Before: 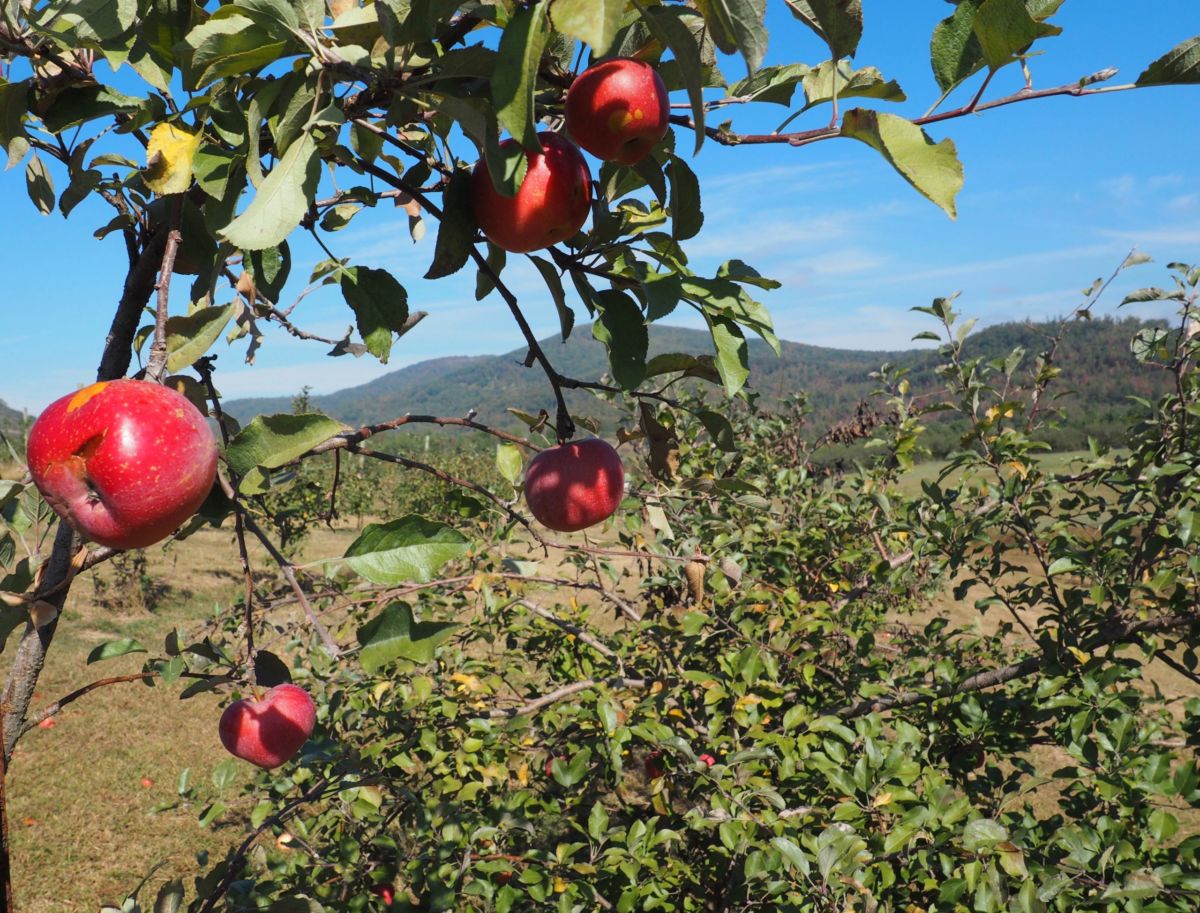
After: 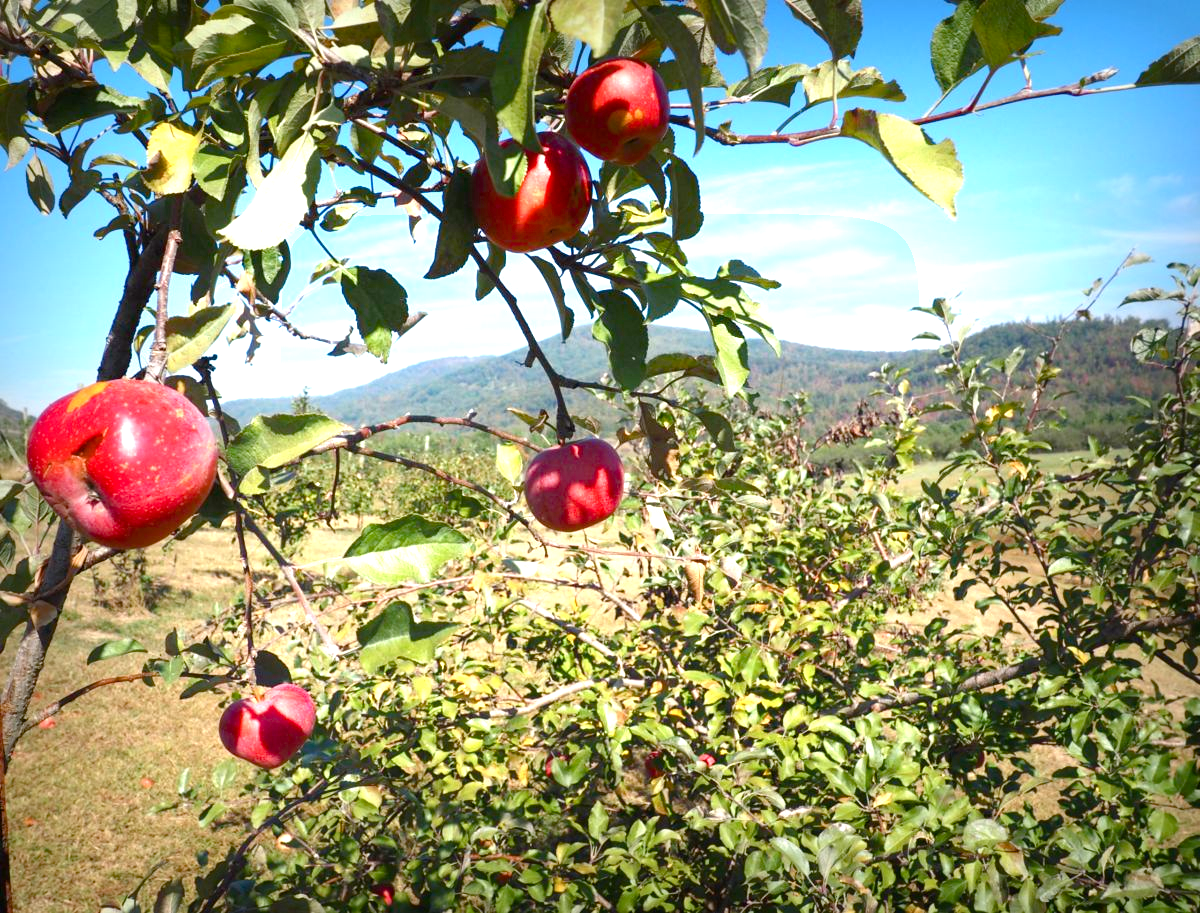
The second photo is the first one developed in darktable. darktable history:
exposure: black level correction 0.001, exposure 1.398 EV, compensate exposure bias true, compensate highlight preservation false
vignetting: fall-off start 53.2%, brightness -0.594, saturation 0, automatic ratio true, width/height ratio 1.313, shape 0.22, unbound false
color balance rgb: perceptual saturation grading › global saturation 20%, perceptual saturation grading › highlights -25%, perceptual saturation grading › shadows 50%
